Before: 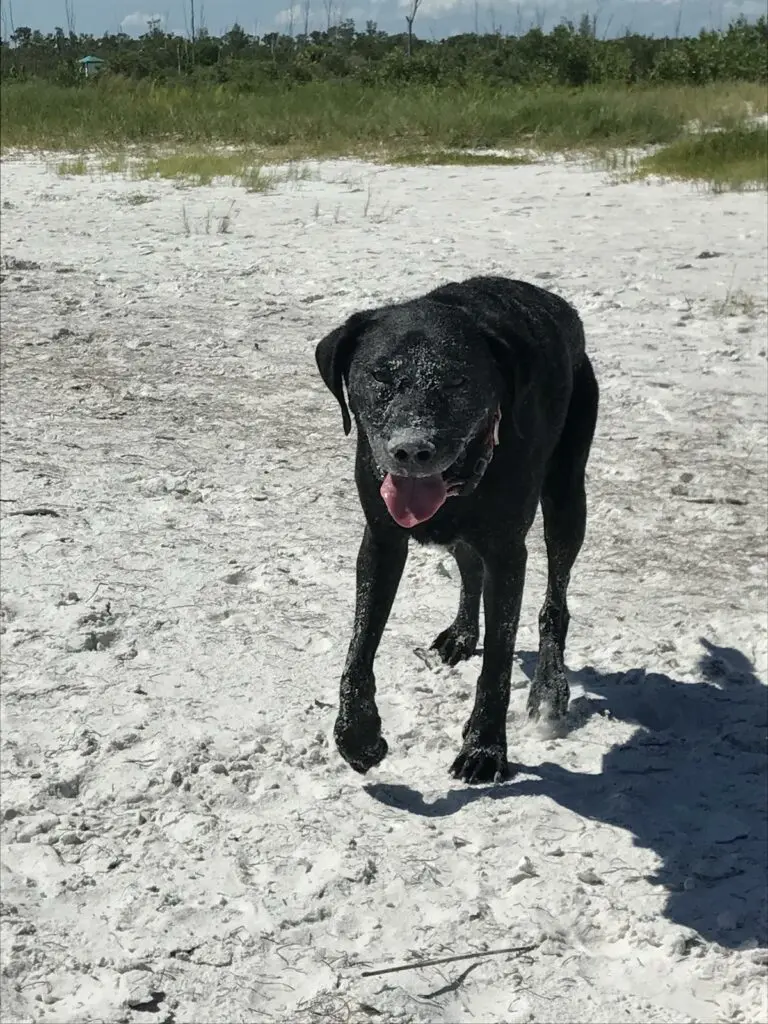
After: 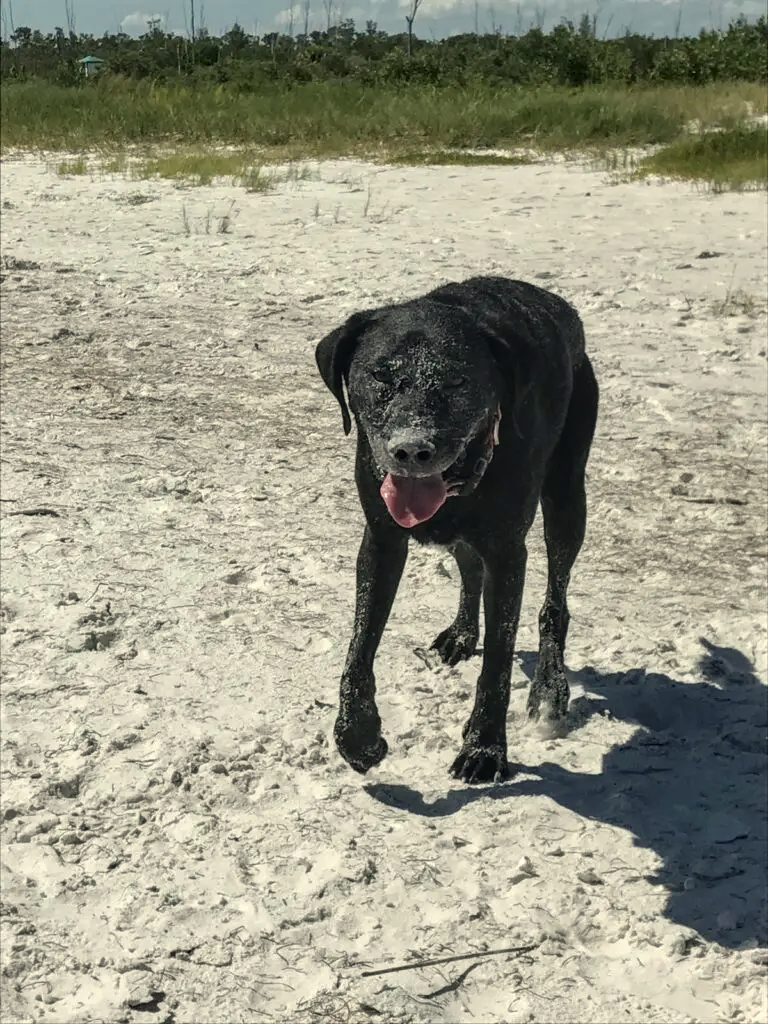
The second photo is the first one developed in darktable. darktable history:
white balance: red 1.029, blue 0.92
local contrast: on, module defaults
